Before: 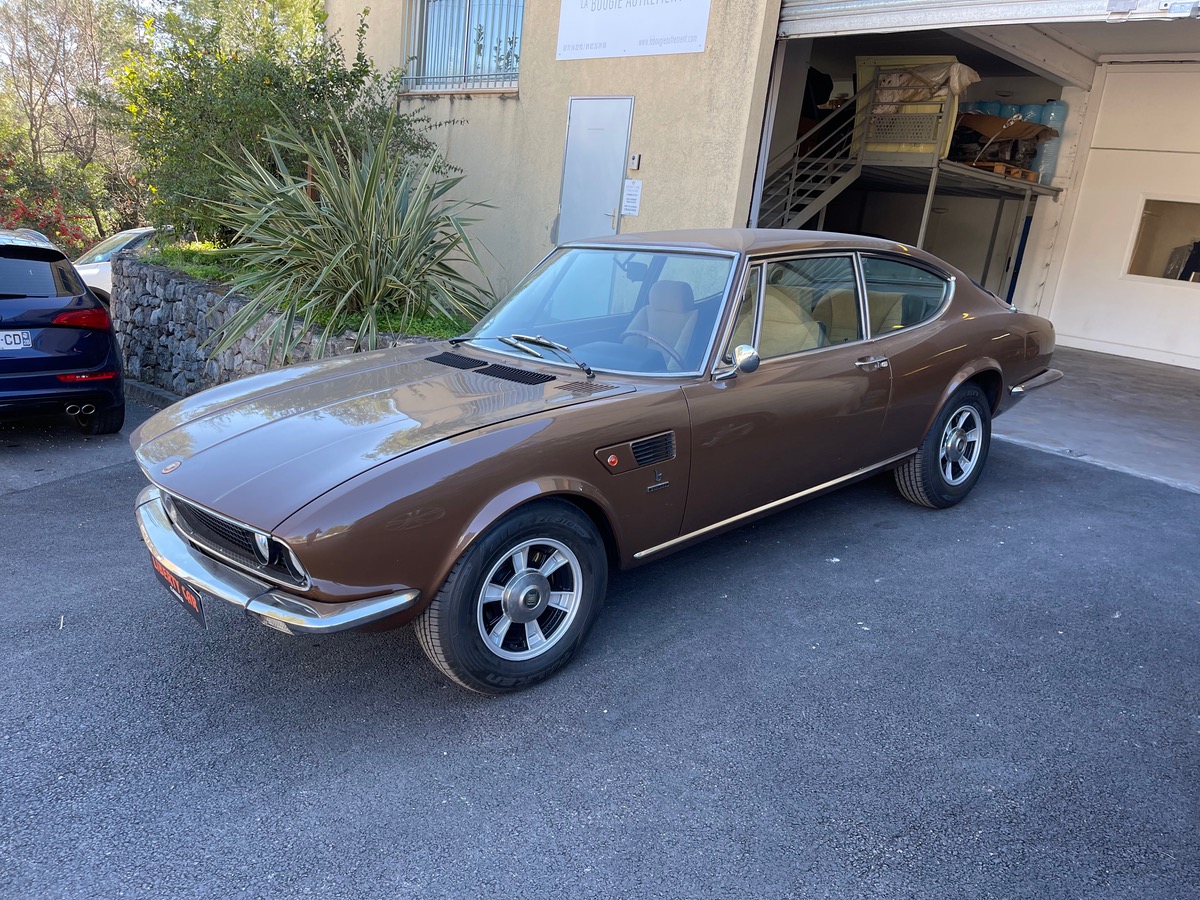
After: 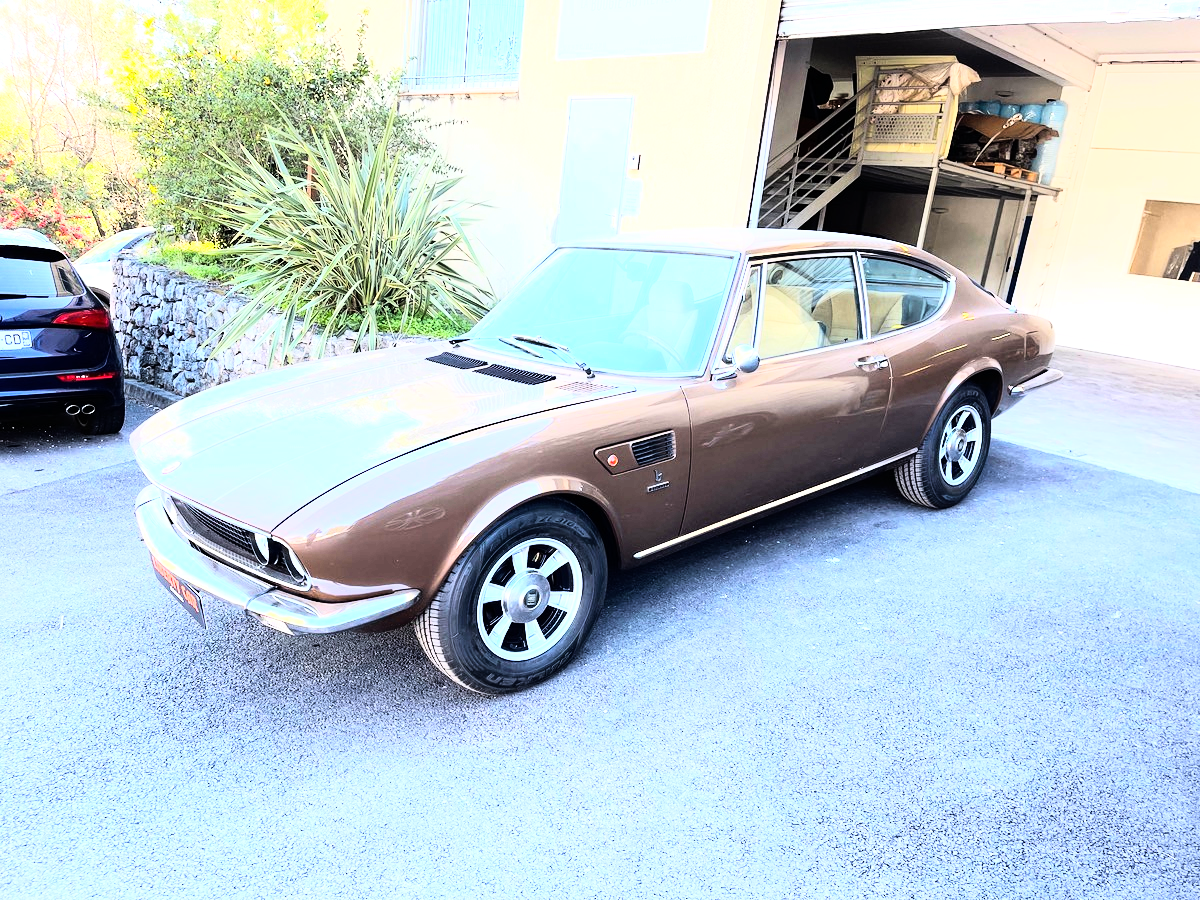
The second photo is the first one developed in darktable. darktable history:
rgb curve: curves: ch0 [(0, 0) (0.21, 0.15) (0.24, 0.21) (0.5, 0.75) (0.75, 0.96) (0.89, 0.99) (1, 1)]; ch1 [(0, 0.02) (0.21, 0.13) (0.25, 0.2) (0.5, 0.67) (0.75, 0.9) (0.89, 0.97) (1, 1)]; ch2 [(0, 0.02) (0.21, 0.13) (0.25, 0.2) (0.5, 0.67) (0.75, 0.9) (0.89, 0.97) (1, 1)], compensate middle gray true
base curve: curves: ch0 [(0, 0) (0.297, 0.298) (1, 1)], preserve colors none
exposure: exposure 1.25 EV, compensate exposure bias true, compensate highlight preservation false
